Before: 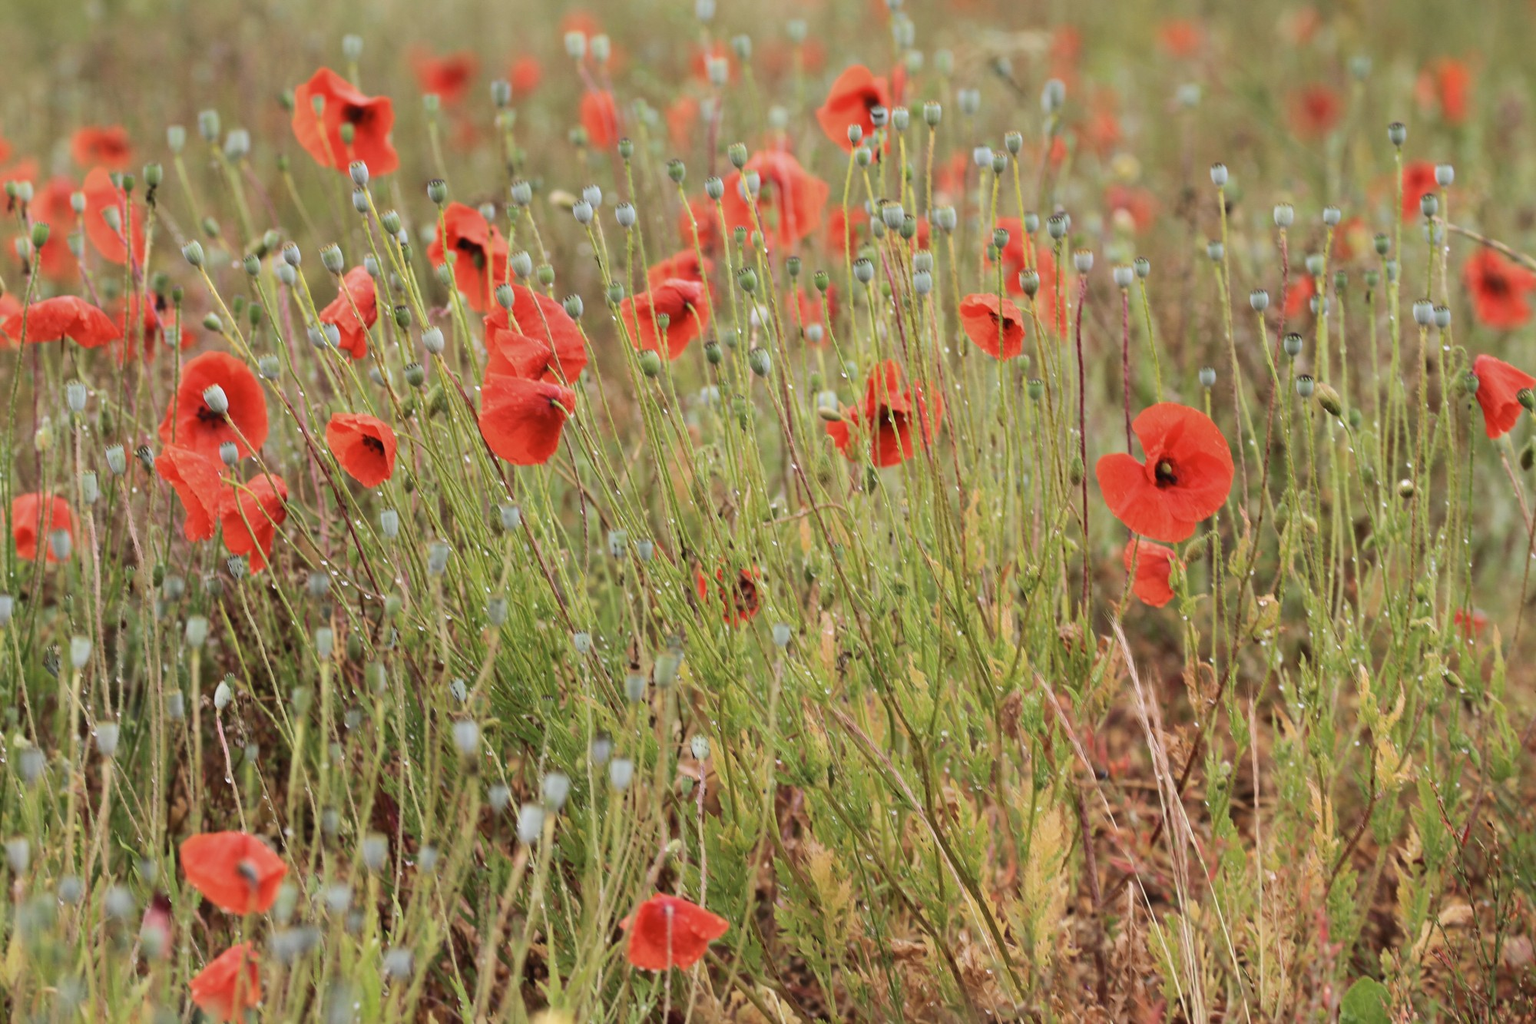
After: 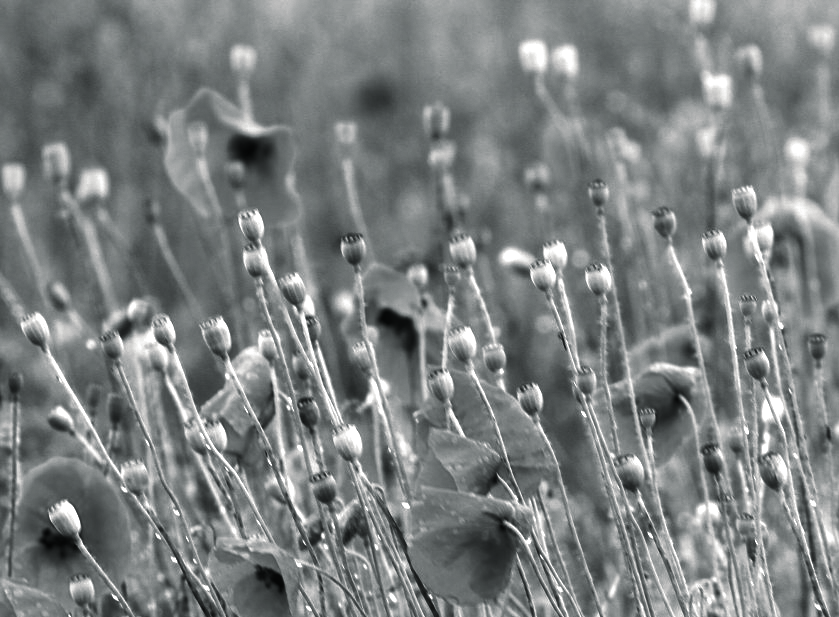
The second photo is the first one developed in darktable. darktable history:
crop and rotate: left 10.817%, top 0.062%, right 47.194%, bottom 53.626%
shadows and highlights: shadows 43.71, white point adjustment -1.46, soften with gaussian
contrast brightness saturation: contrast -0.03, brightness -0.59, saturation -1
local contrast: detail 110%
color balance rgb: linear chroma grading › global chroma 10%, perceptual saturation grading › global saturation 40%, perceptual brilliance grading › global brilliance 30%, global vibrance 20%
split-toning: shadows › hue 190.8°, shadows › saturation 0.05, highlights › hue 54°, highlights › saturation 0.05, compress 0%
